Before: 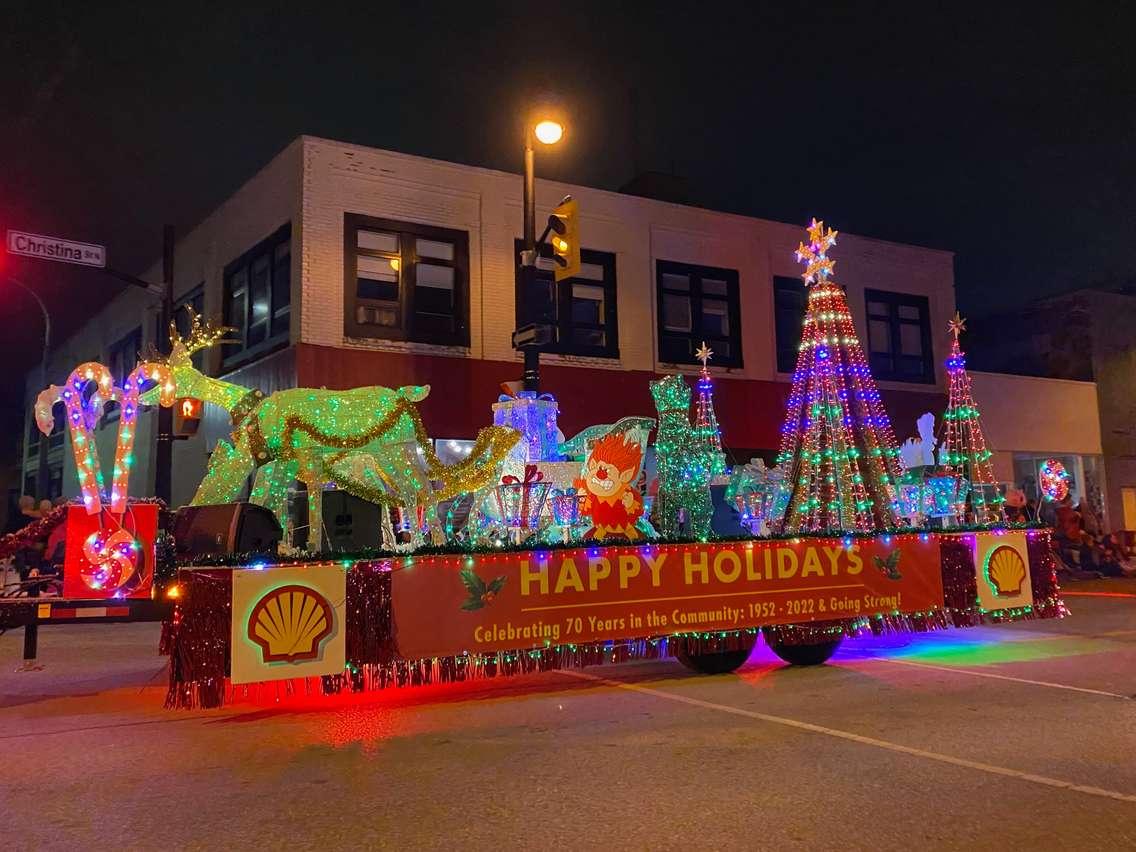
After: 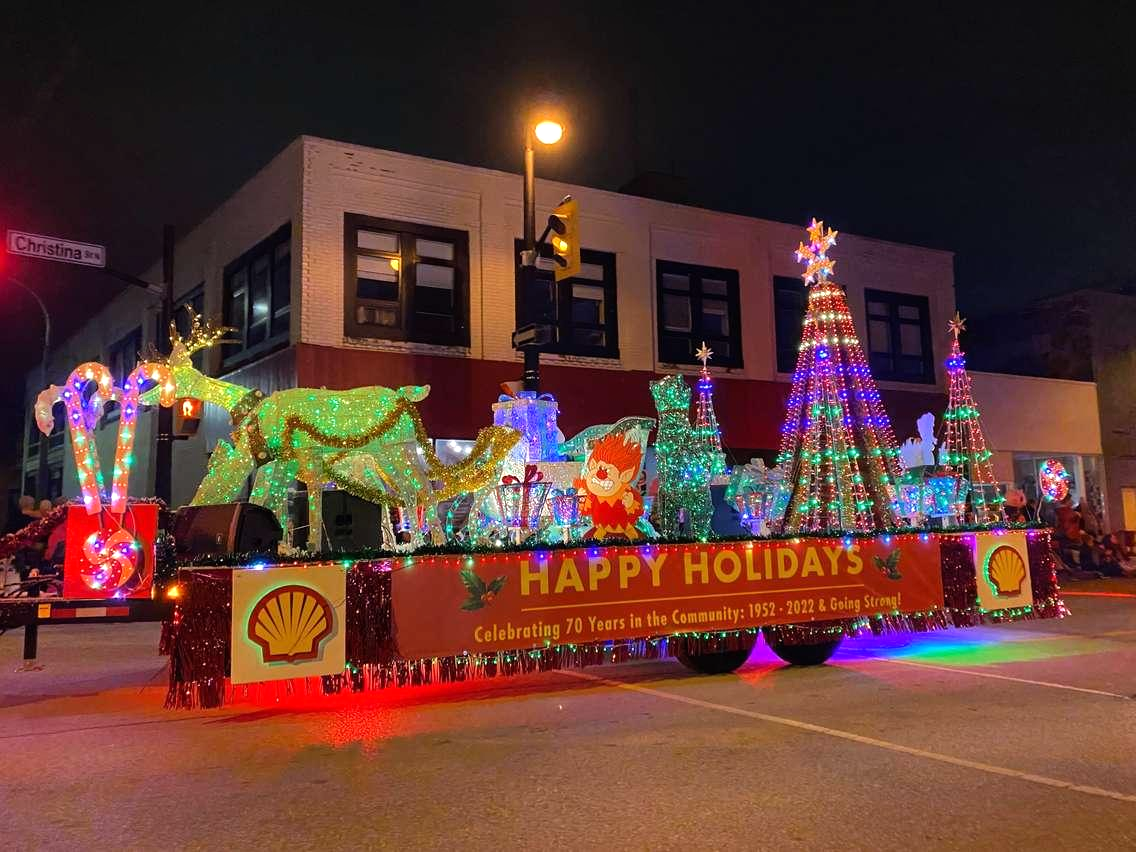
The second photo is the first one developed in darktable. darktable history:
tone equalizer: -8 EV -0.39 EV, -7 EV -0.359 EV, -6 EV -0.343 EV, -5 EV -0.183 EV, -3 EV 0.244 EV, -2 EV 0.35 EV, -1 EV 0.369 EV, +0 EV 0.419 EV
